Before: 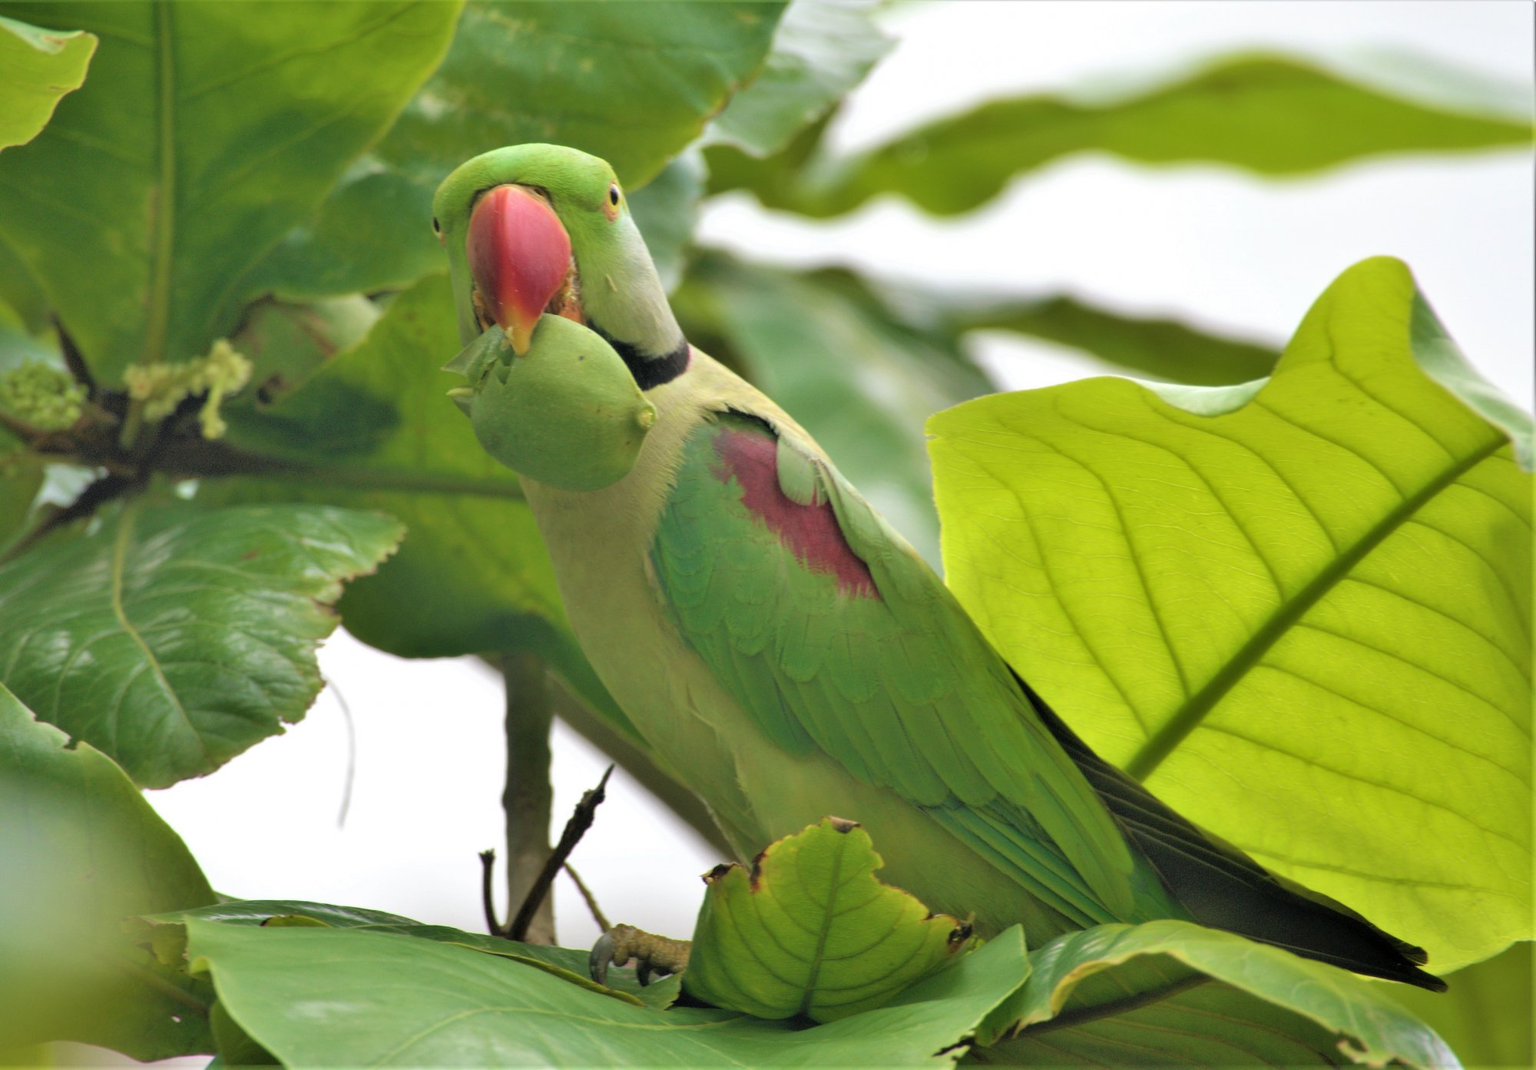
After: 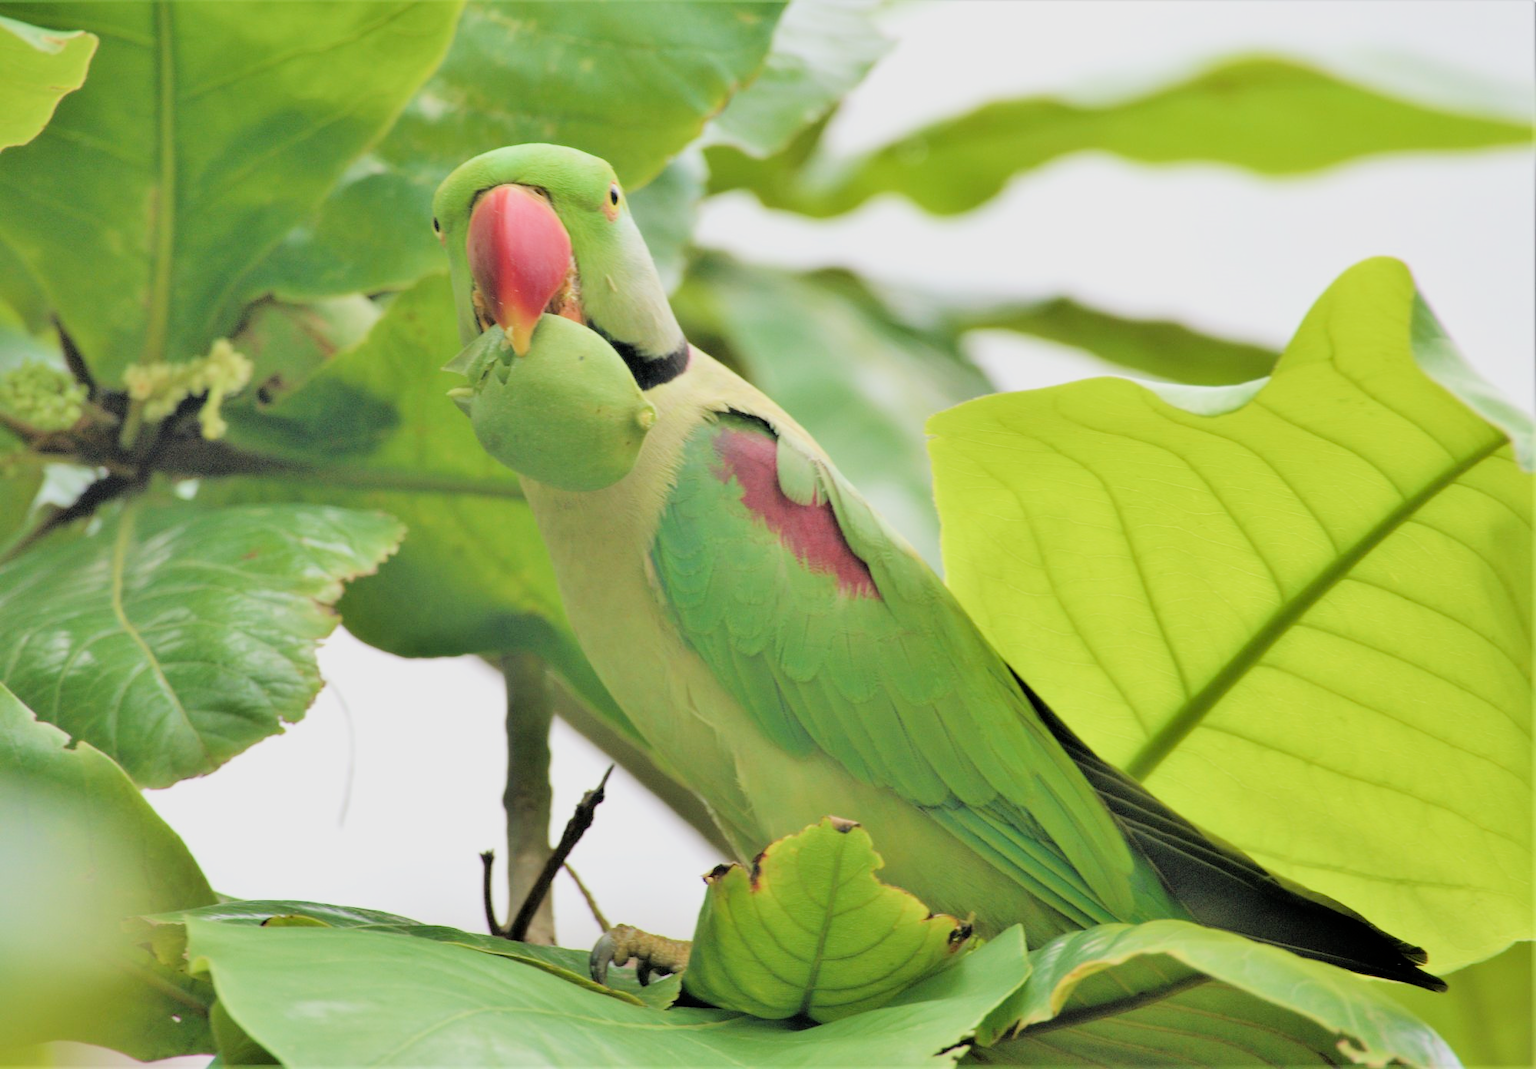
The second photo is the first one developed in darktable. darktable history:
filmic rgb: black relative exposure -7.2 EV, white relative exposure 5.38 EV, threshold 5.99 EV, hardness 3.02, enable highlight reconstruction true
exposure: black level correction 0.001, exposure 0.961 EV, compensate exposure bias true, compensate highlight preservation false
